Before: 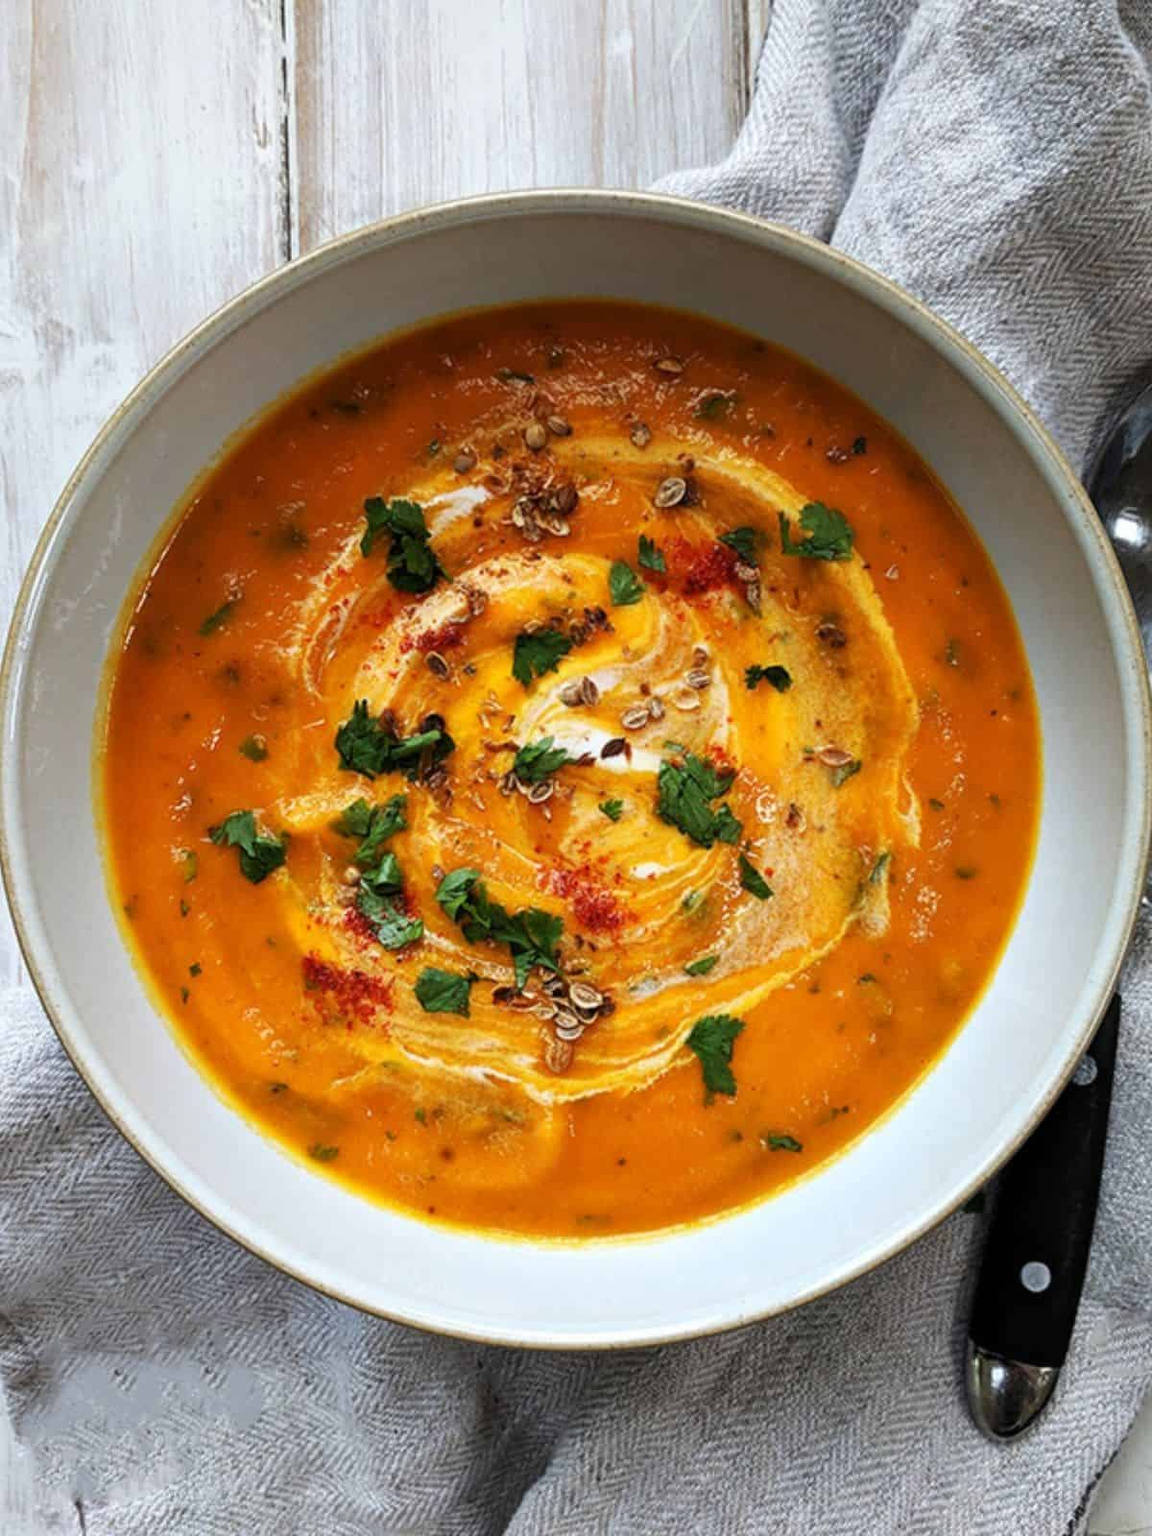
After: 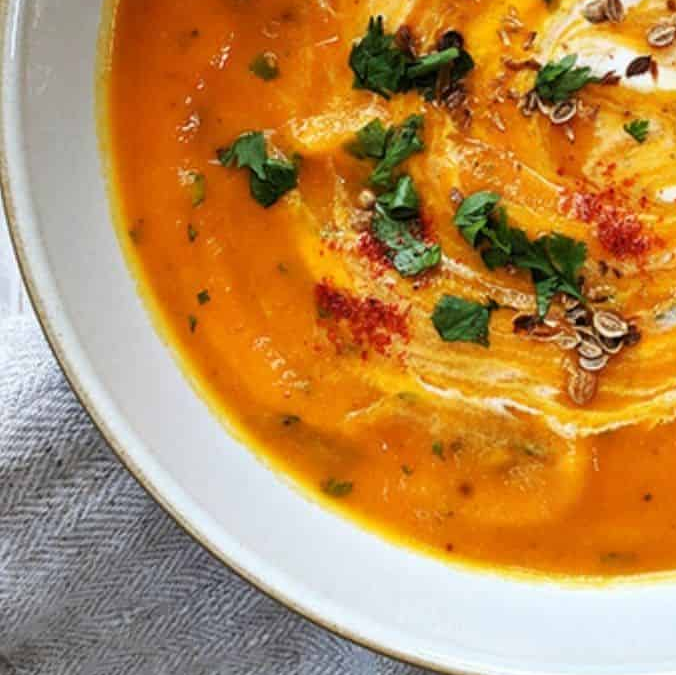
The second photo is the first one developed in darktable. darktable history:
crop: top 44.595%, right 43.588%, bottom 13.182%
